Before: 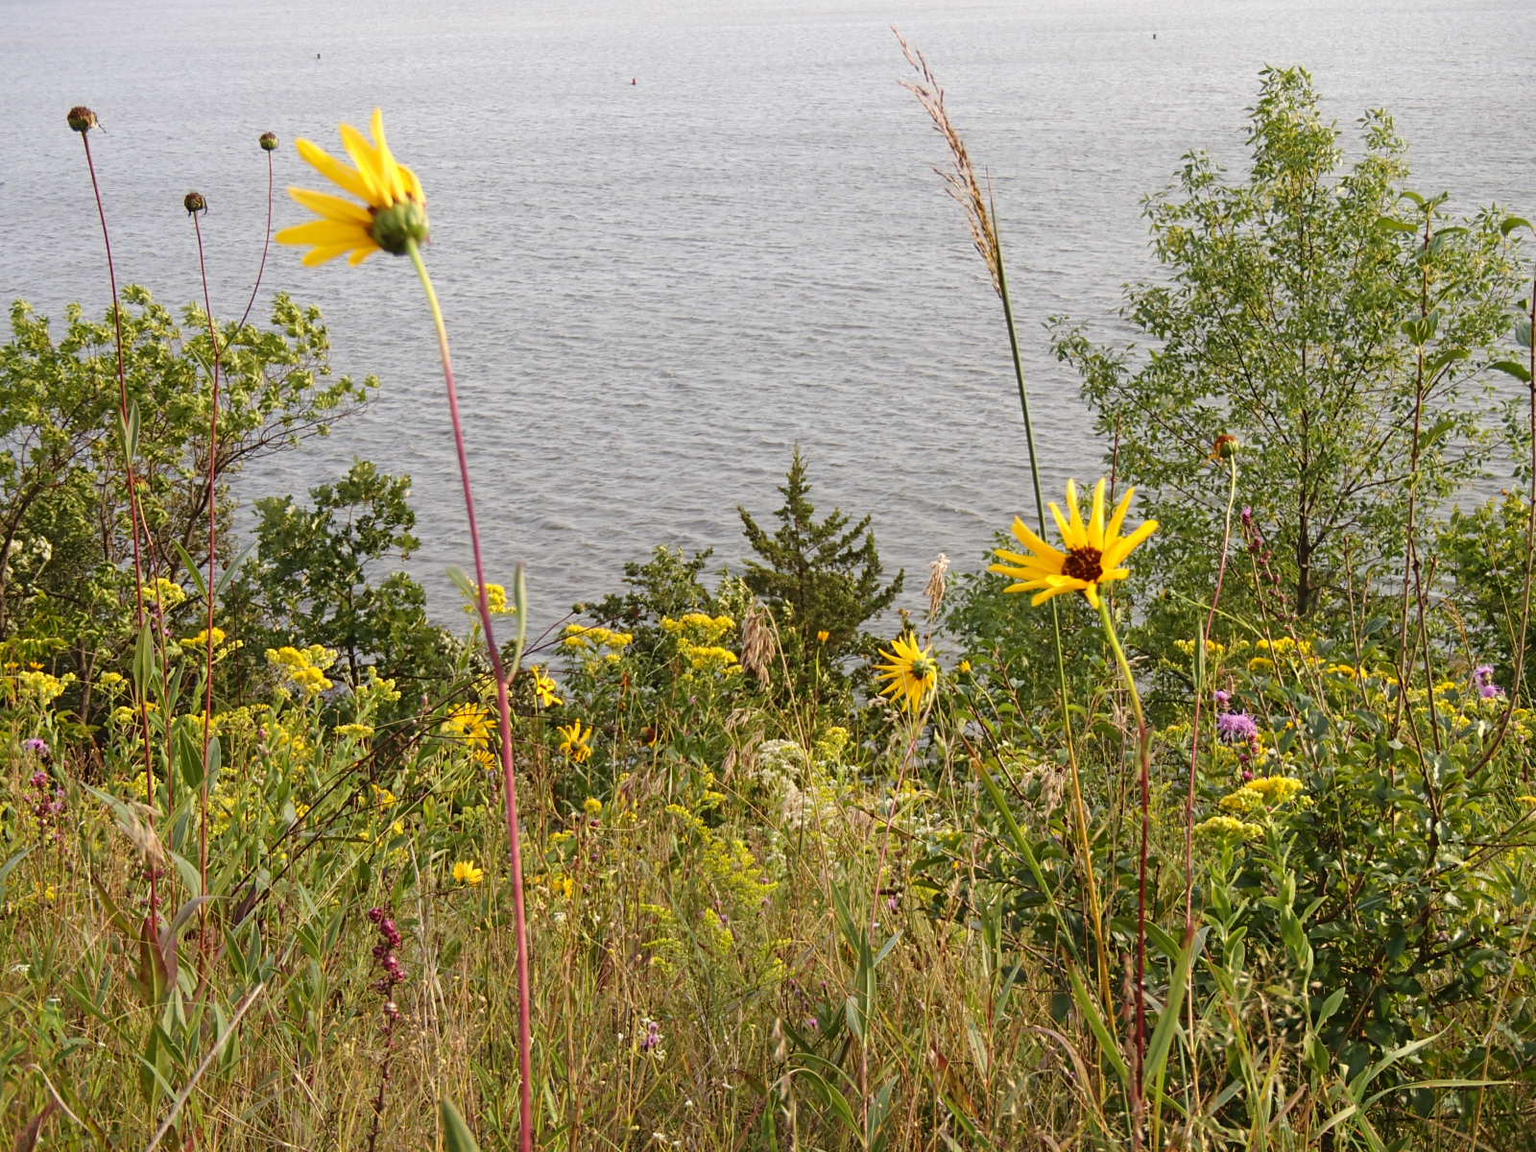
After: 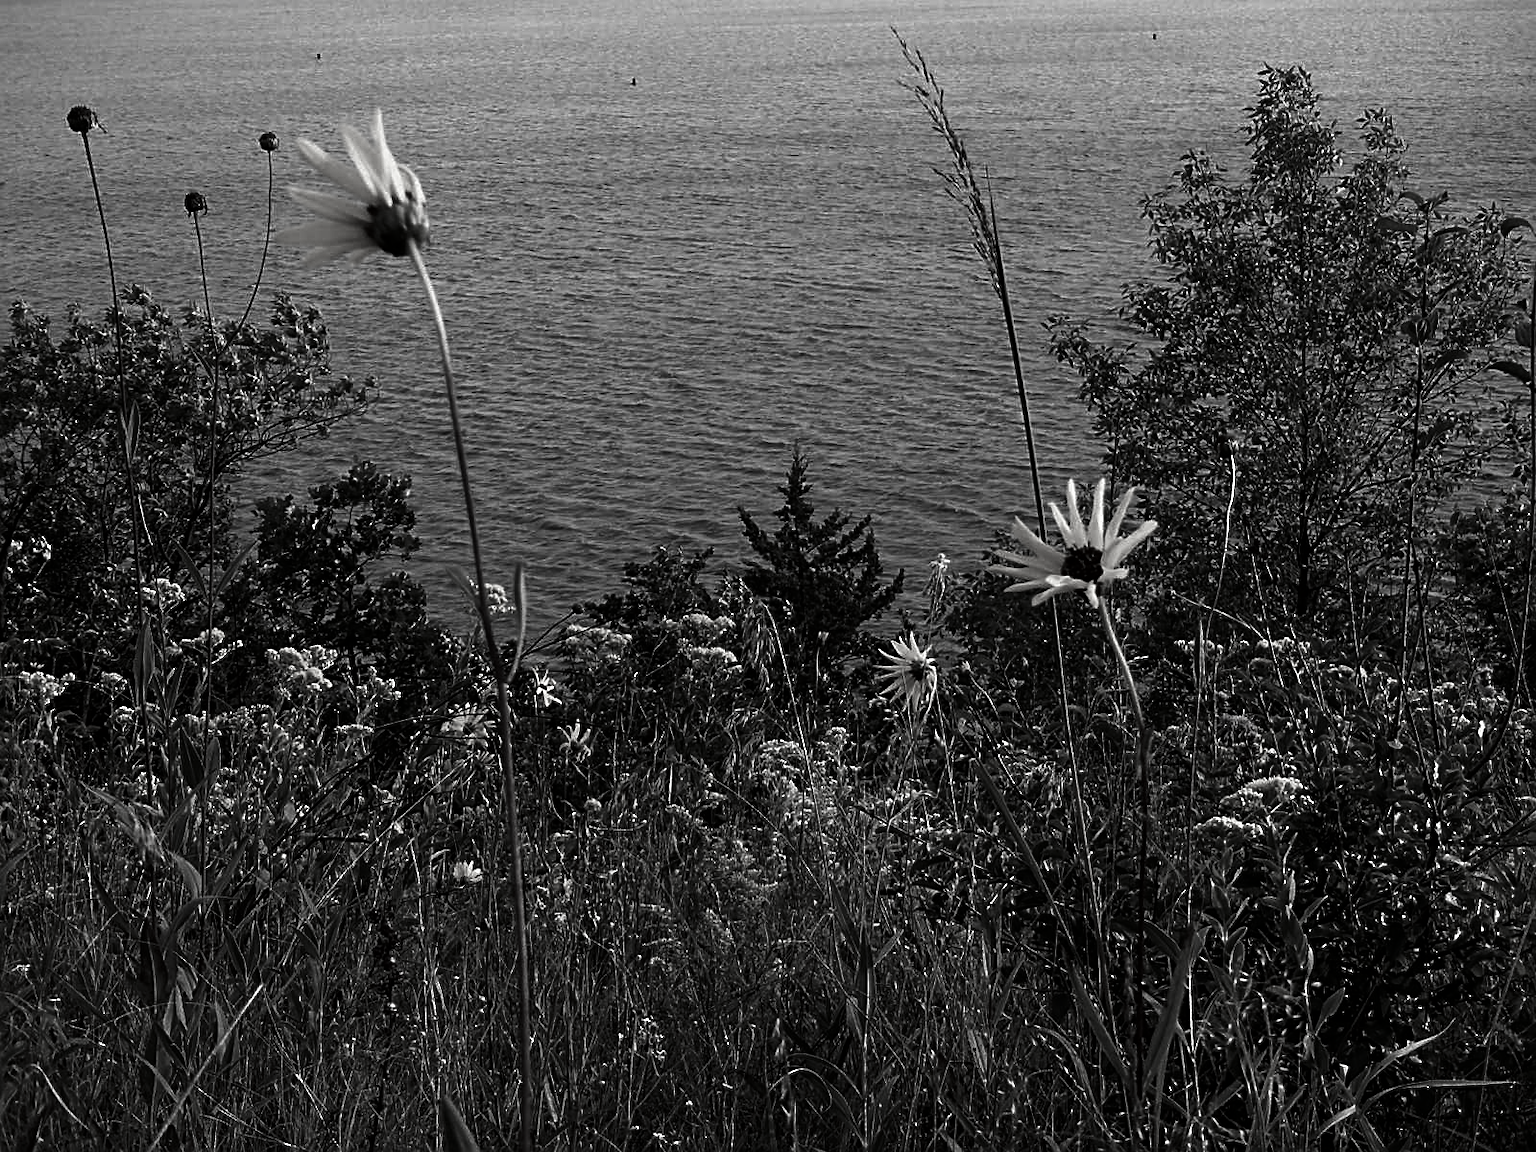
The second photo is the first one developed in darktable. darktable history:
sharpen: amount 0.5
contrast brightness saturation: contrast 0.015, brightness -0.992, saturation -0.983
